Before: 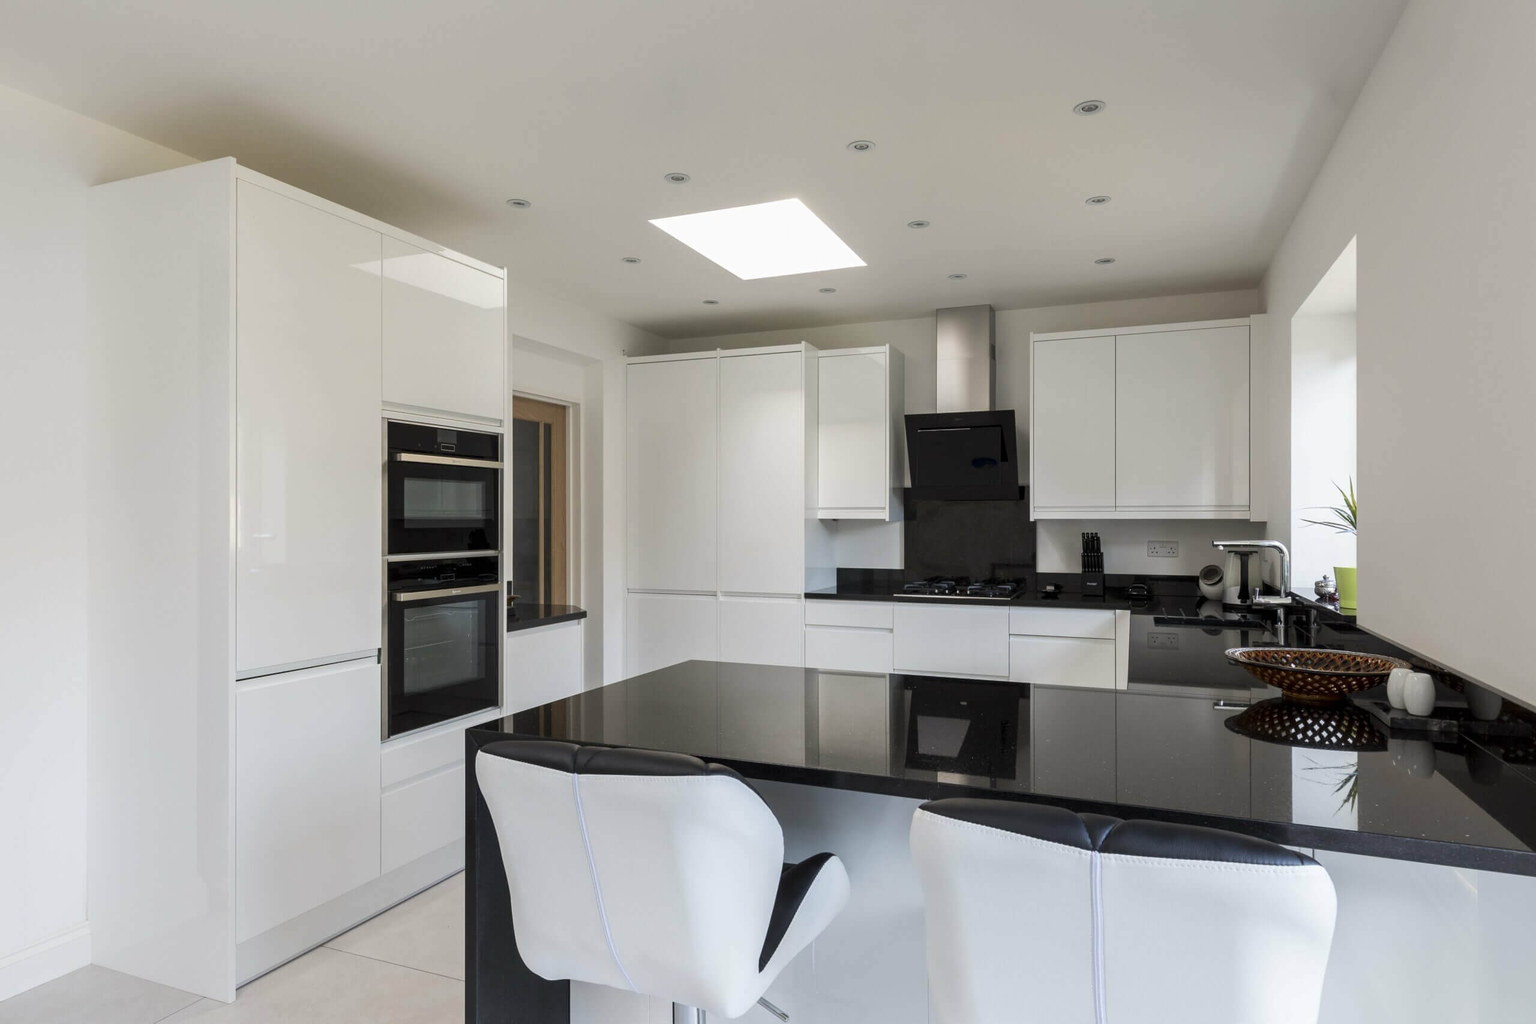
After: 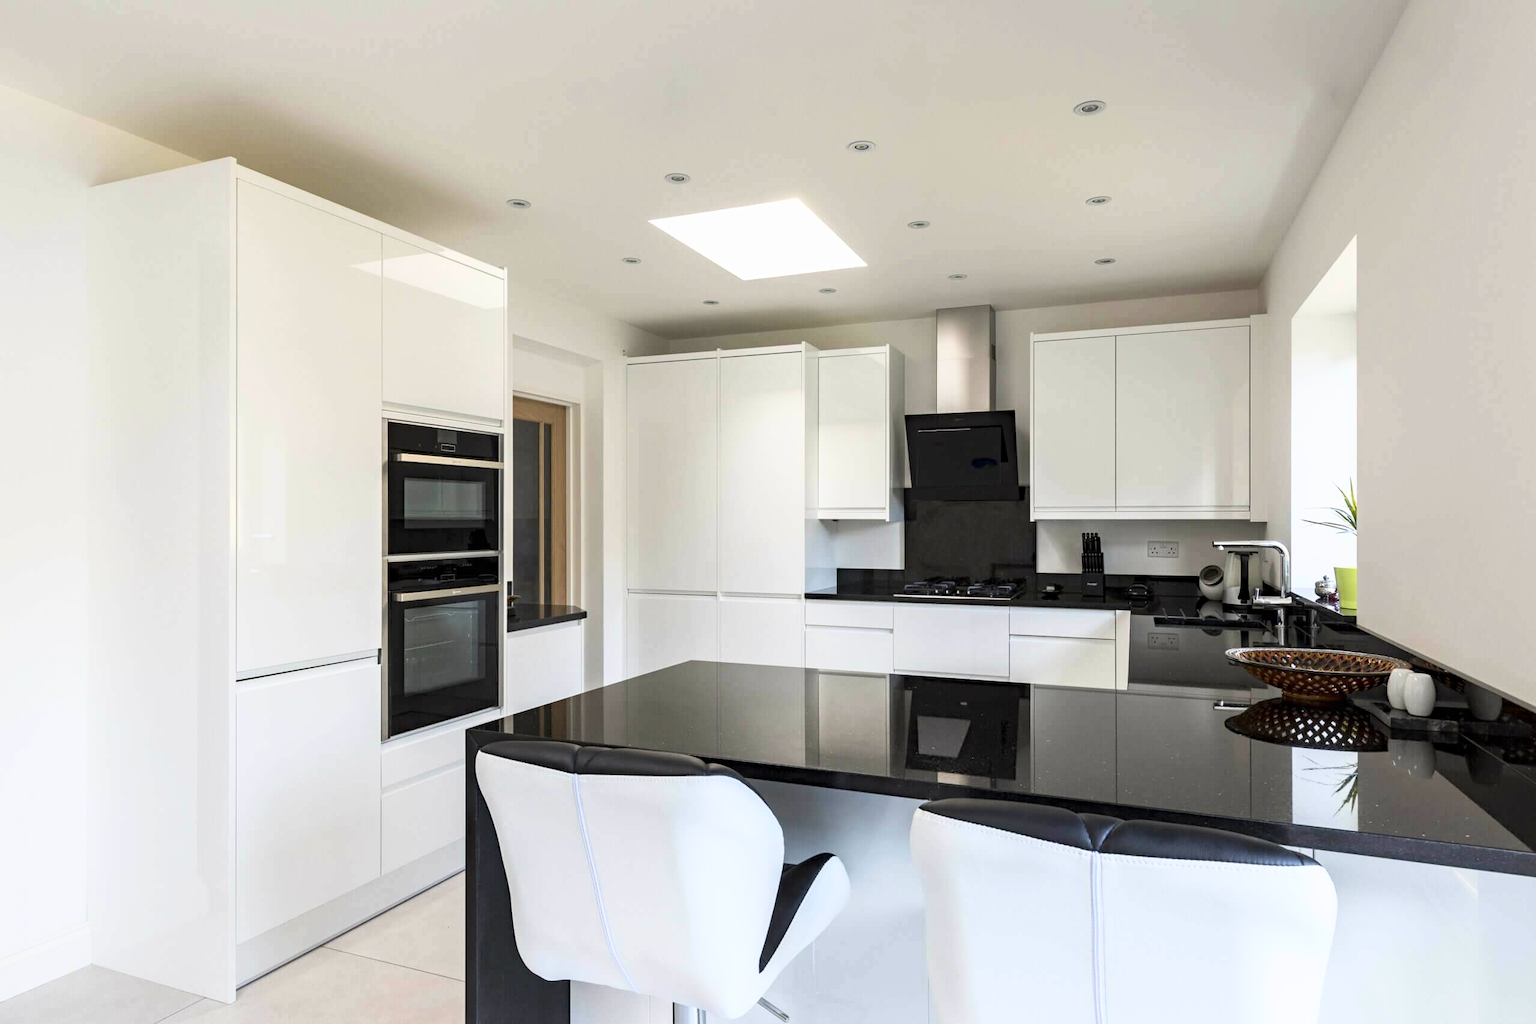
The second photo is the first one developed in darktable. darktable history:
base curve: curves: ch0 [(0, 0) (0.557, 0.834) (1, 1)]
haze removal: on, module defaults
